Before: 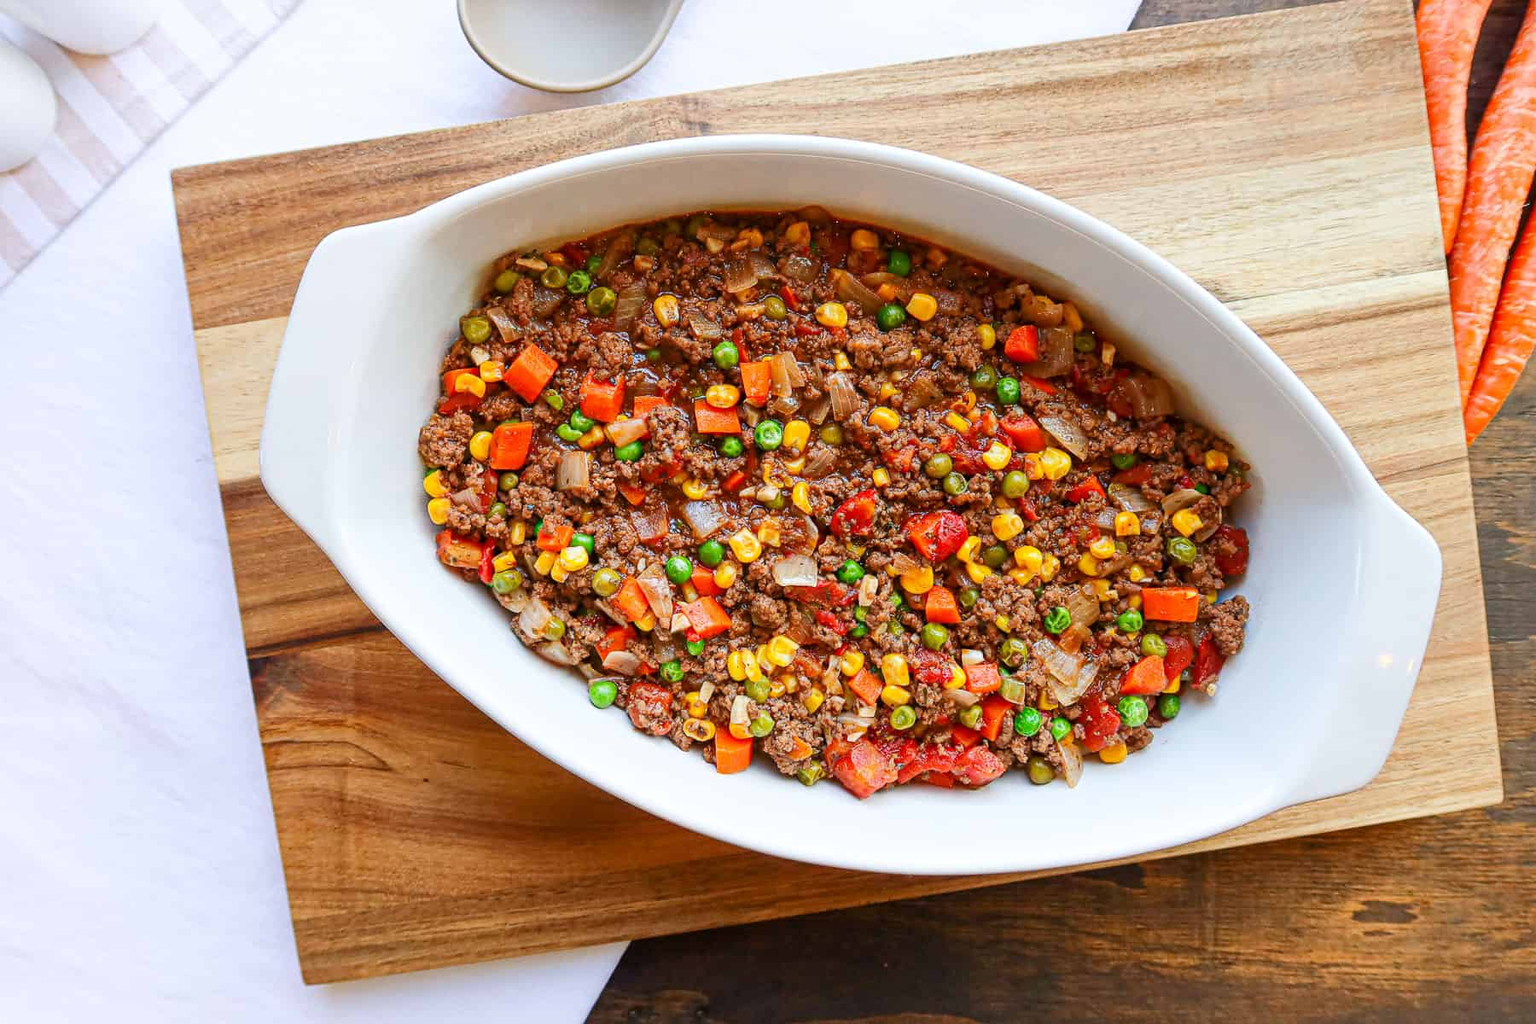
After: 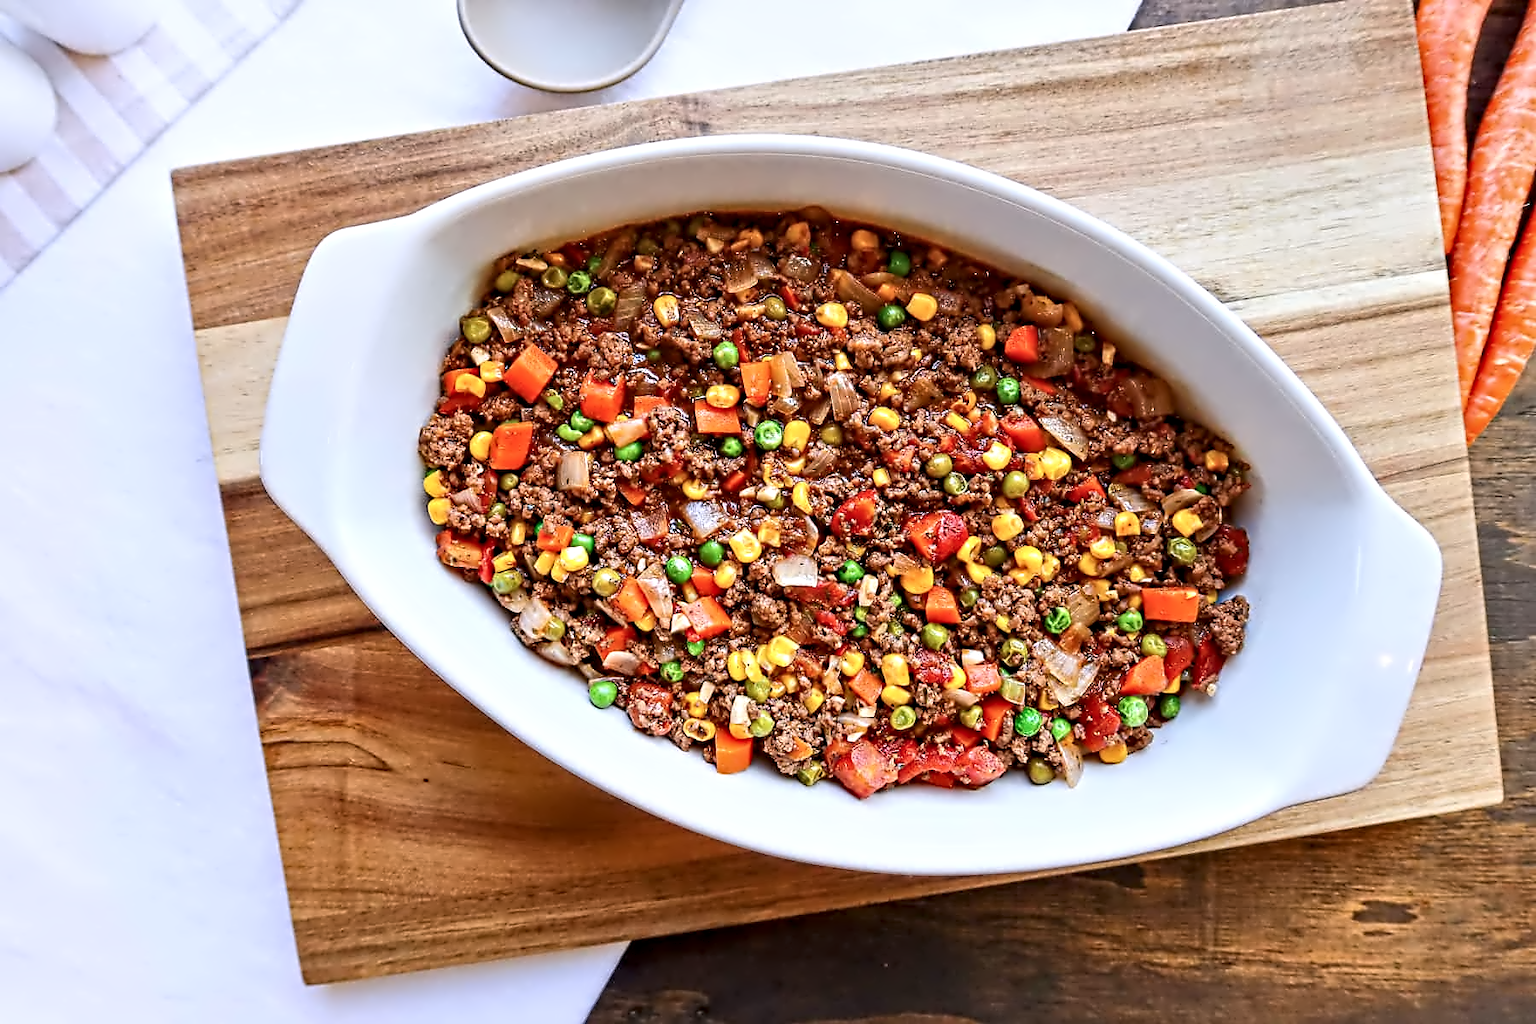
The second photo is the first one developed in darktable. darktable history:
contrast equalizer: y [[0.5, 0.542, 0.583, 0.625, 0.667, 0.708], [0.5 ×6], [0.5 ×6], [0, 0.033, 0.067, 0.1, 0.133, 0.167], [0, 0.05, 0.1, 0.15, 0.2, 0.25]]
color calibration: illuminant as shot in camera, x 0.358, y 0.373, temperature 4628.91 K
